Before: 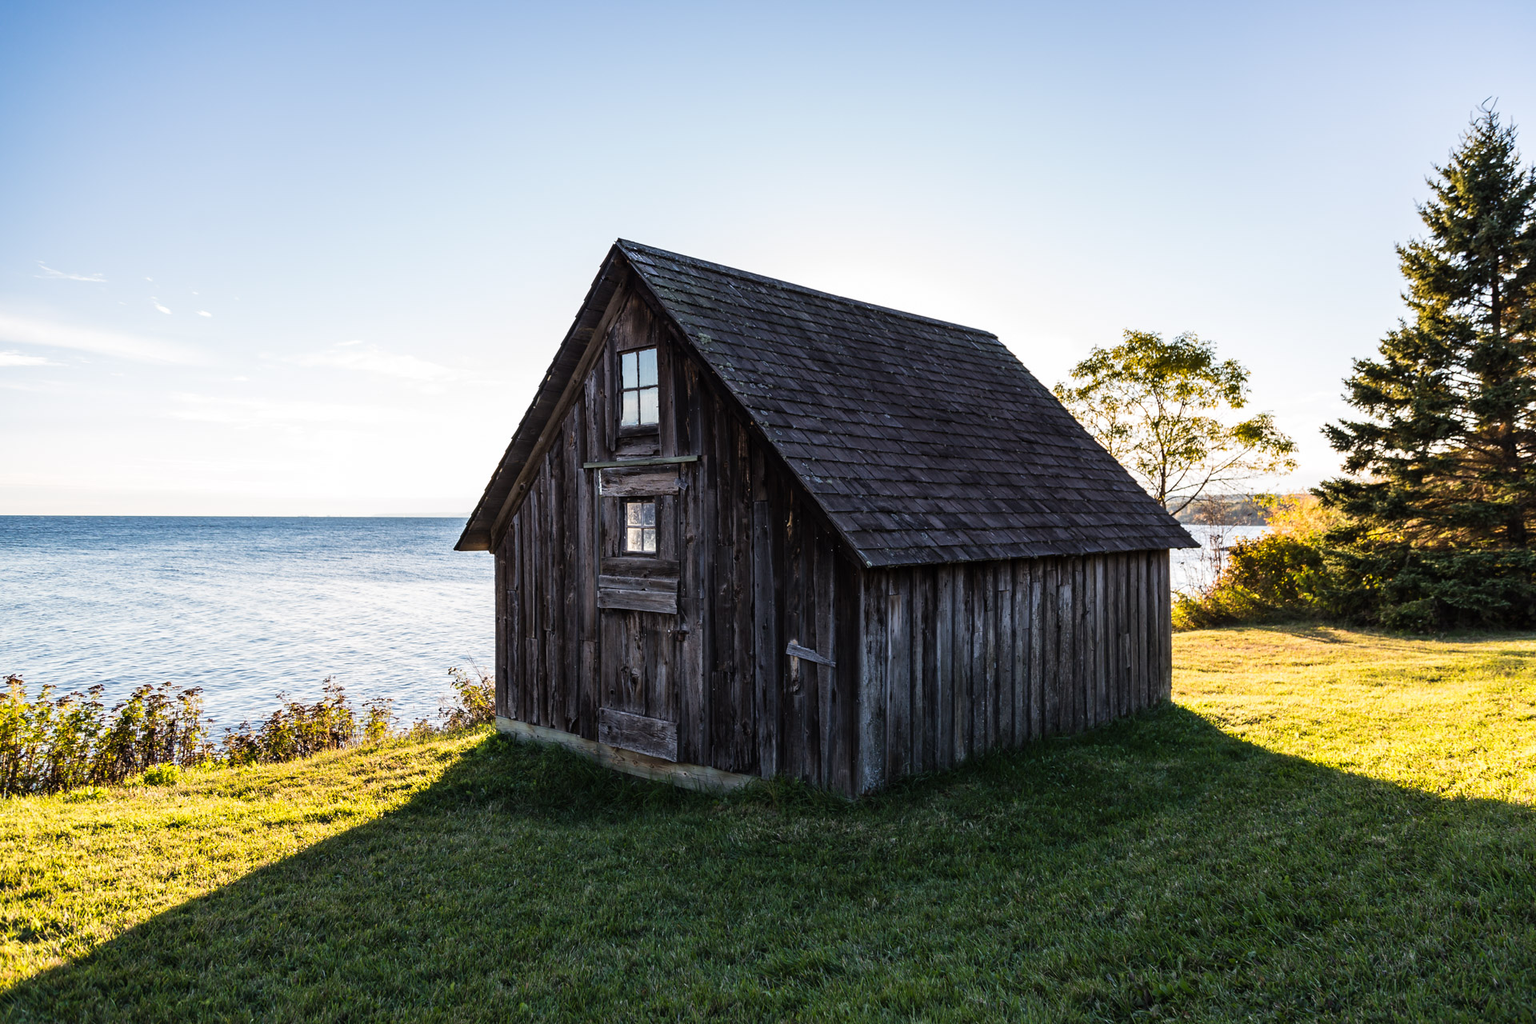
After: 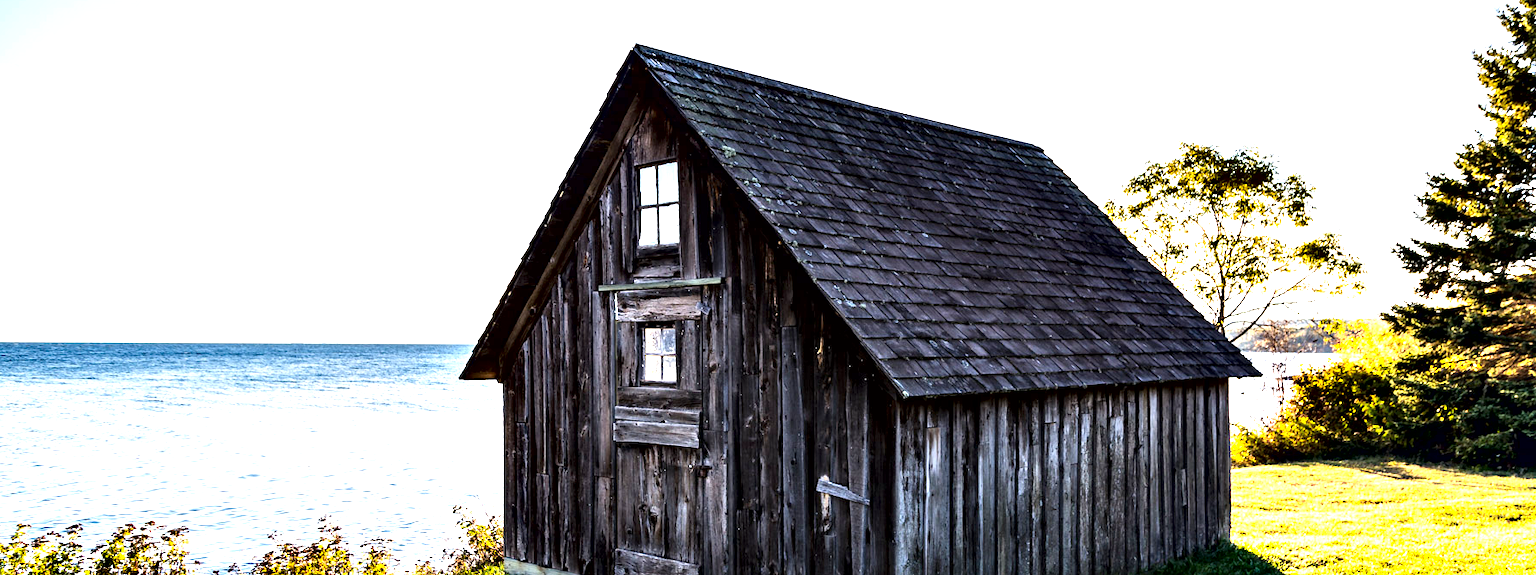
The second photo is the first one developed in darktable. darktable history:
exposure: exposure 0.919 EV, compensate highlight preservation false
crop: left 1.792%, top 19.317%, right 5.235%, bottom 28.343%
contrast equalizer: y [[0.6 ×6], [0.55 ×6], [0 ×6], [0 ×6], [0 ×6]]
contrast brightness saturation: contrast 0.1, brightness 0.031, saturation 0.085
